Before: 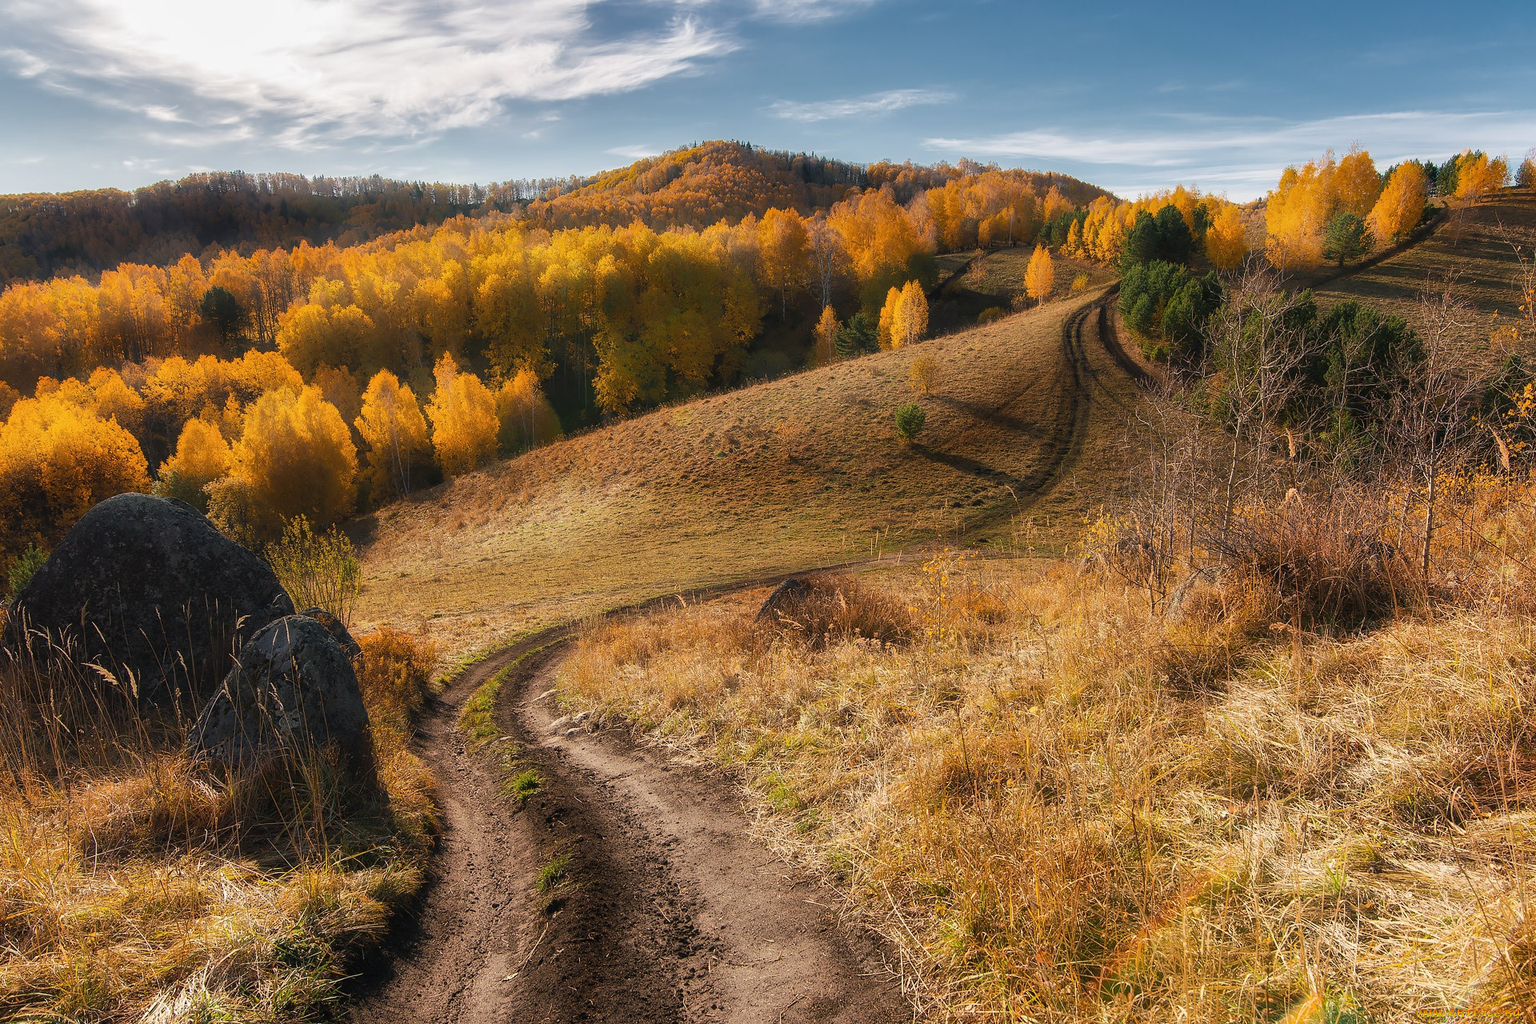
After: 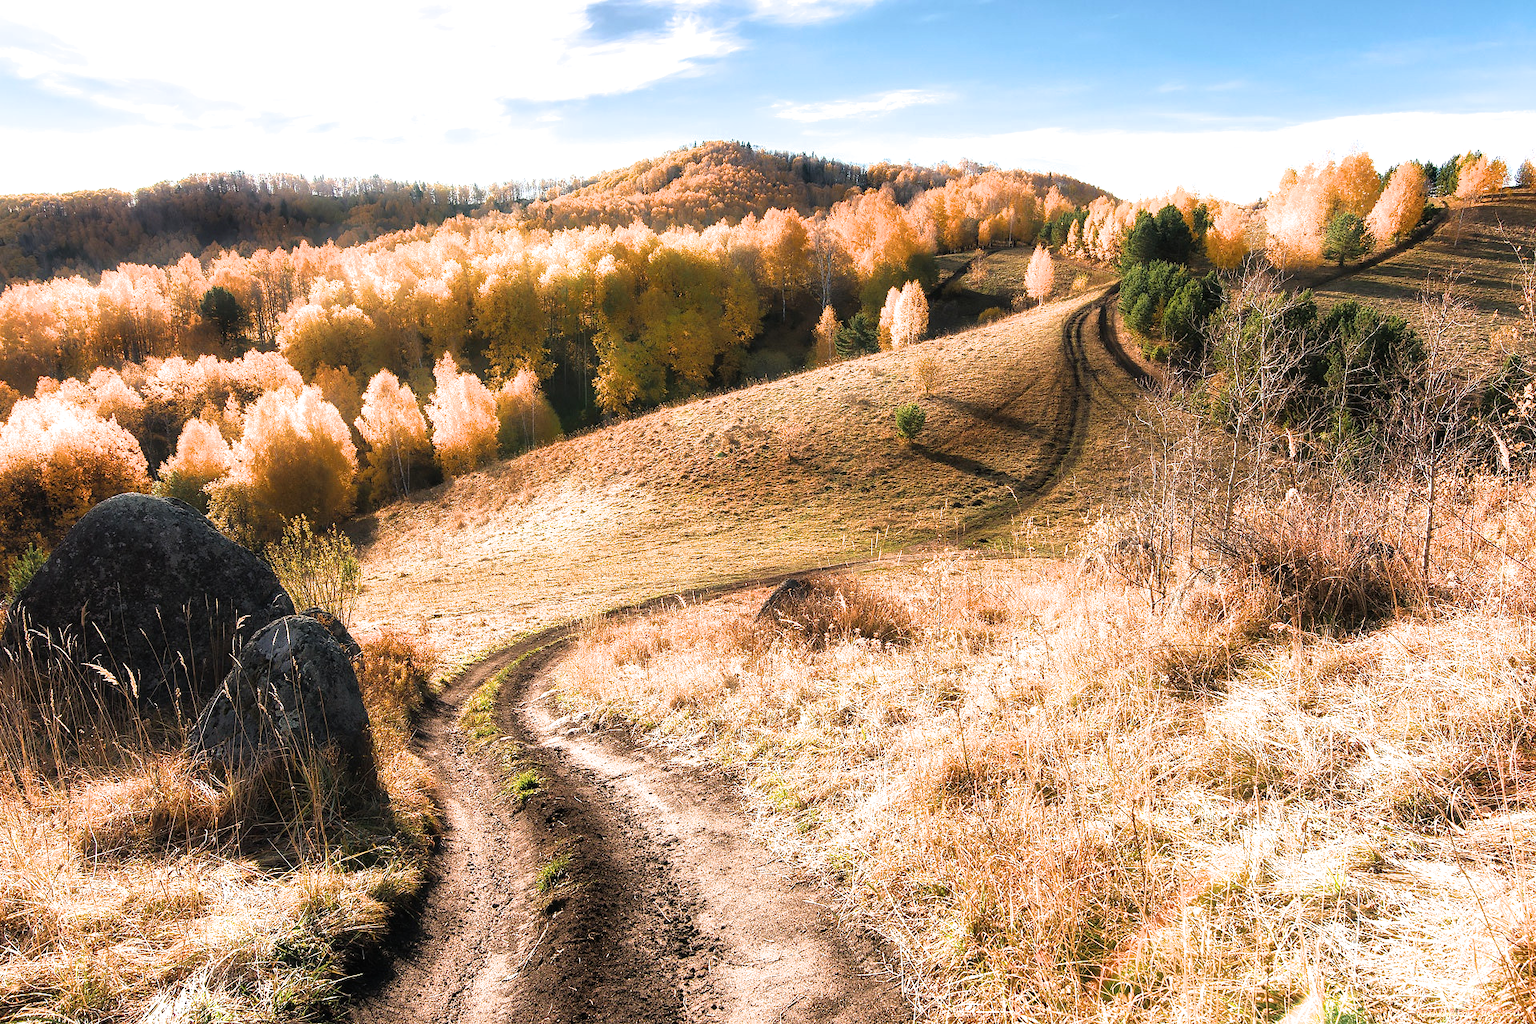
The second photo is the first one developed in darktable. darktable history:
filmic rgb: black relative exposure -8.02 EV, white relative exposure 2.46 EV, hardness 6.32, color science v6 (2022)
exposure: black level correction 0, exposure 1.1 EV, compensate highlight preservation false
